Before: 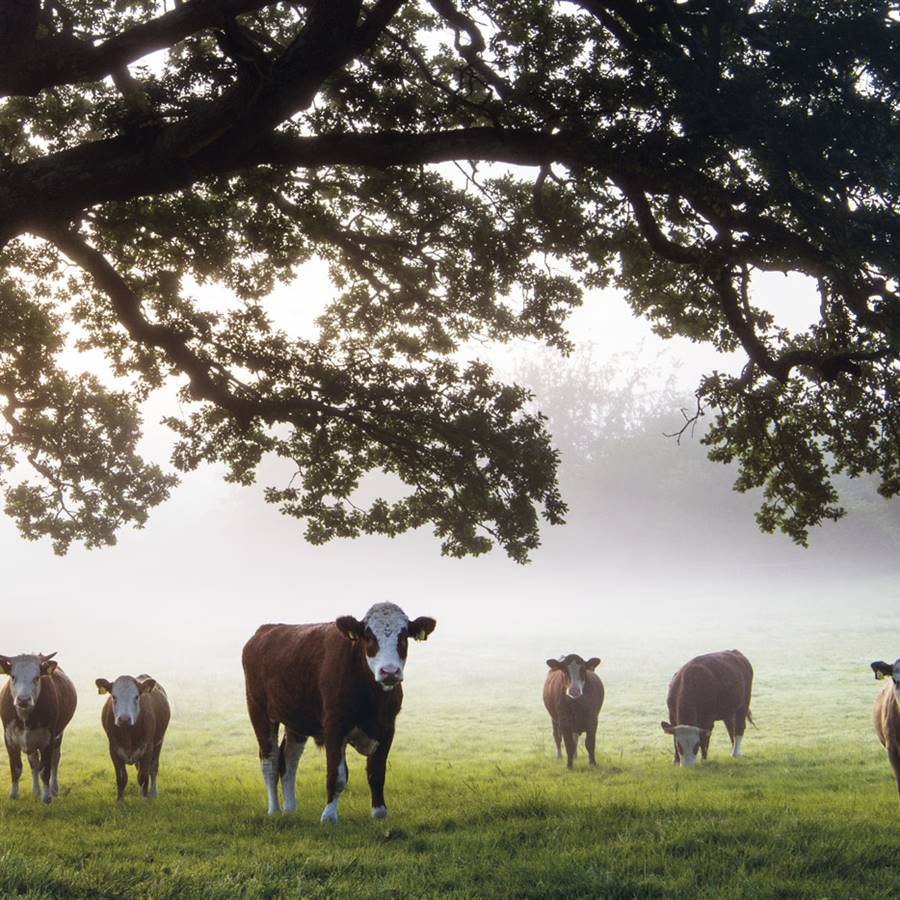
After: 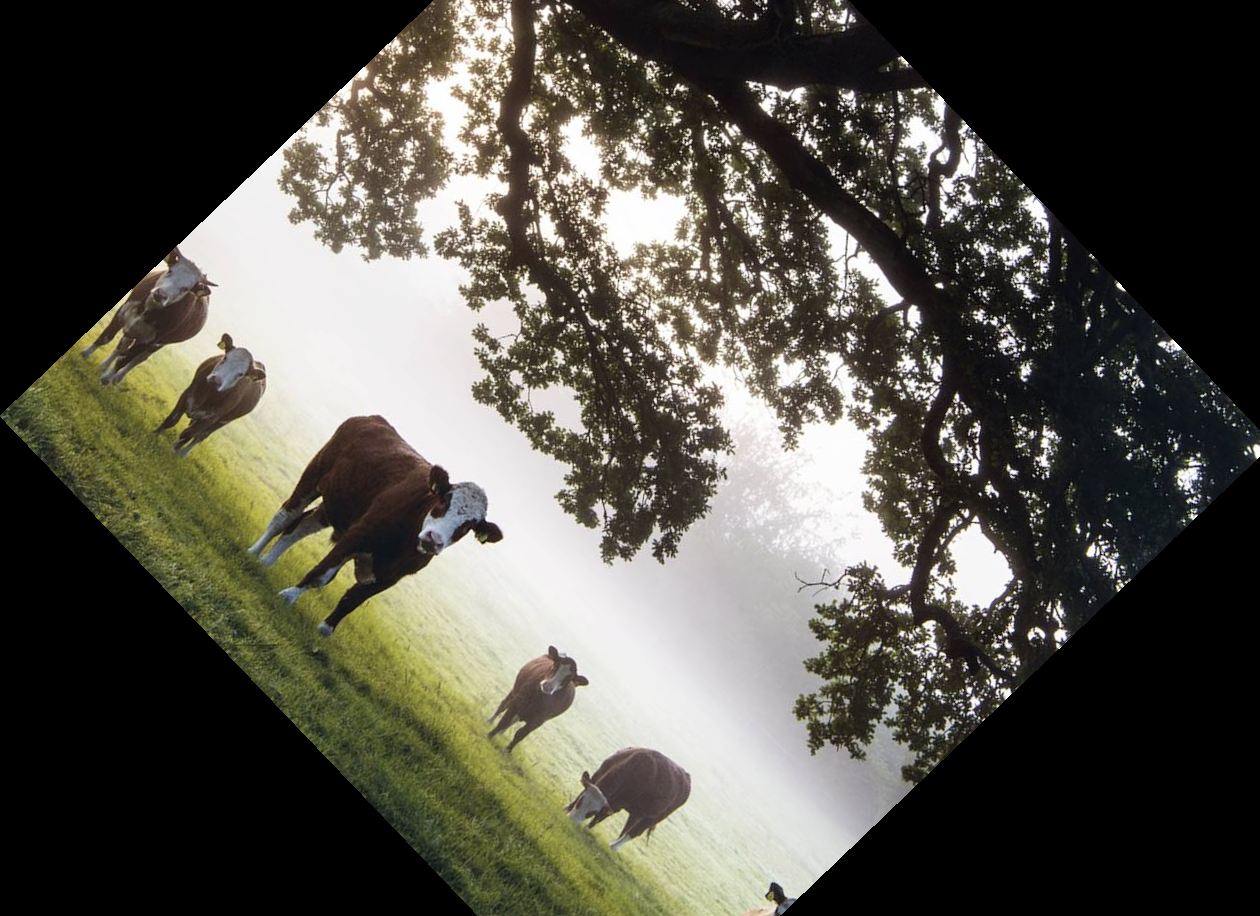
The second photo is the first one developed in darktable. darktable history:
contrast brightness saturation: contrast 0.1, saturation -0.3
color balance rgb: perceptual saturation grading › global saturation 20%, global vibrance 20%
crop and rotate: angle -46.26°, top 16.234%, right 0.912%, bottom 11.704%
